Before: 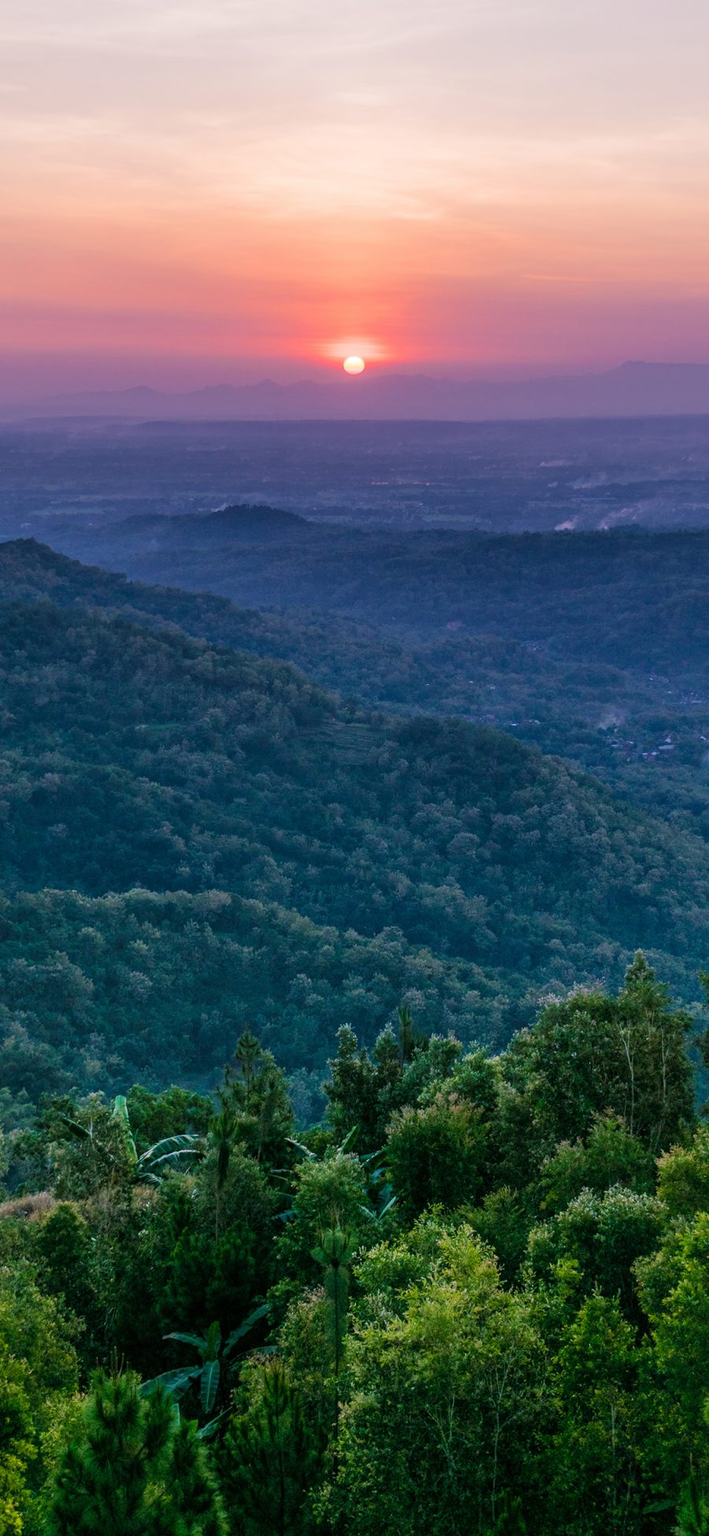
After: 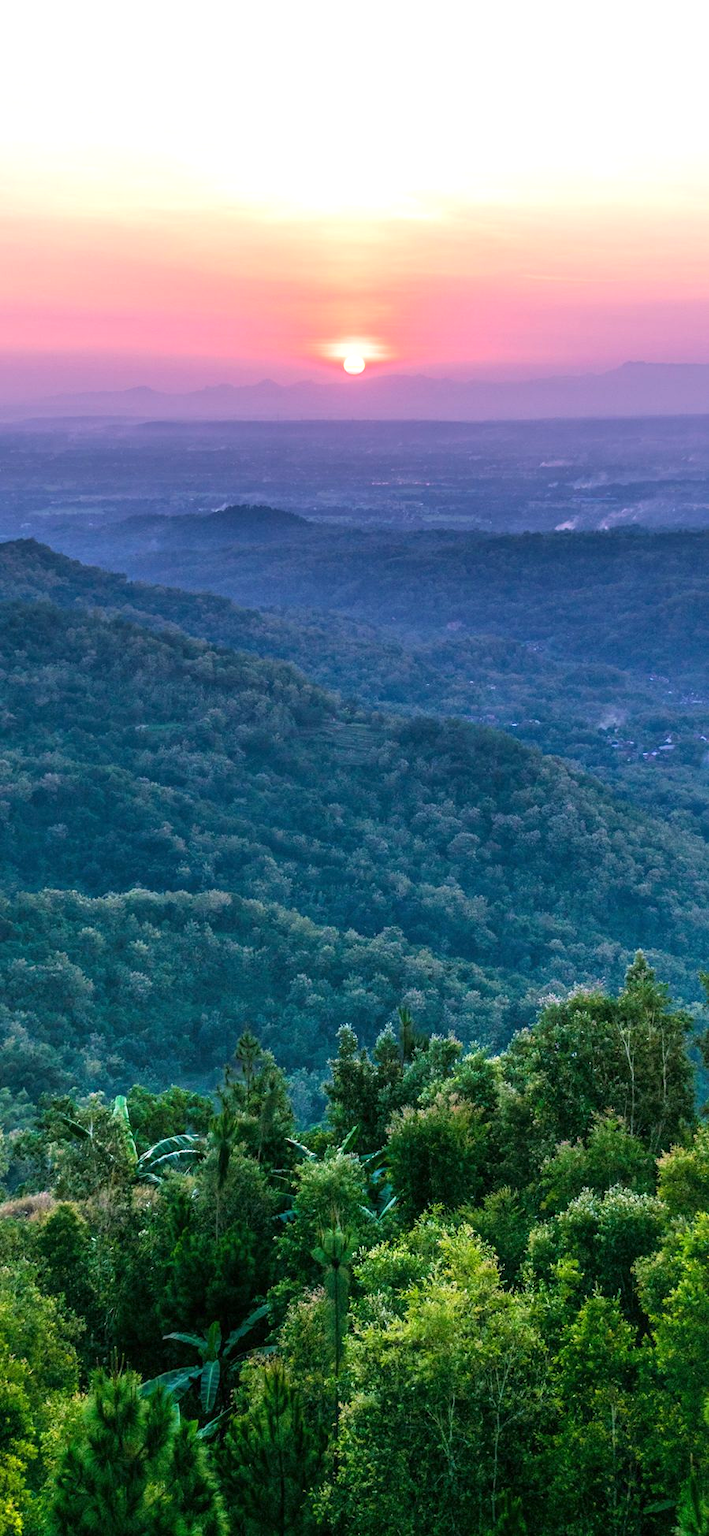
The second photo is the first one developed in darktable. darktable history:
exposure: exposure 0.809 EV, compensate exposure bias true, compensate highlight preservation false
